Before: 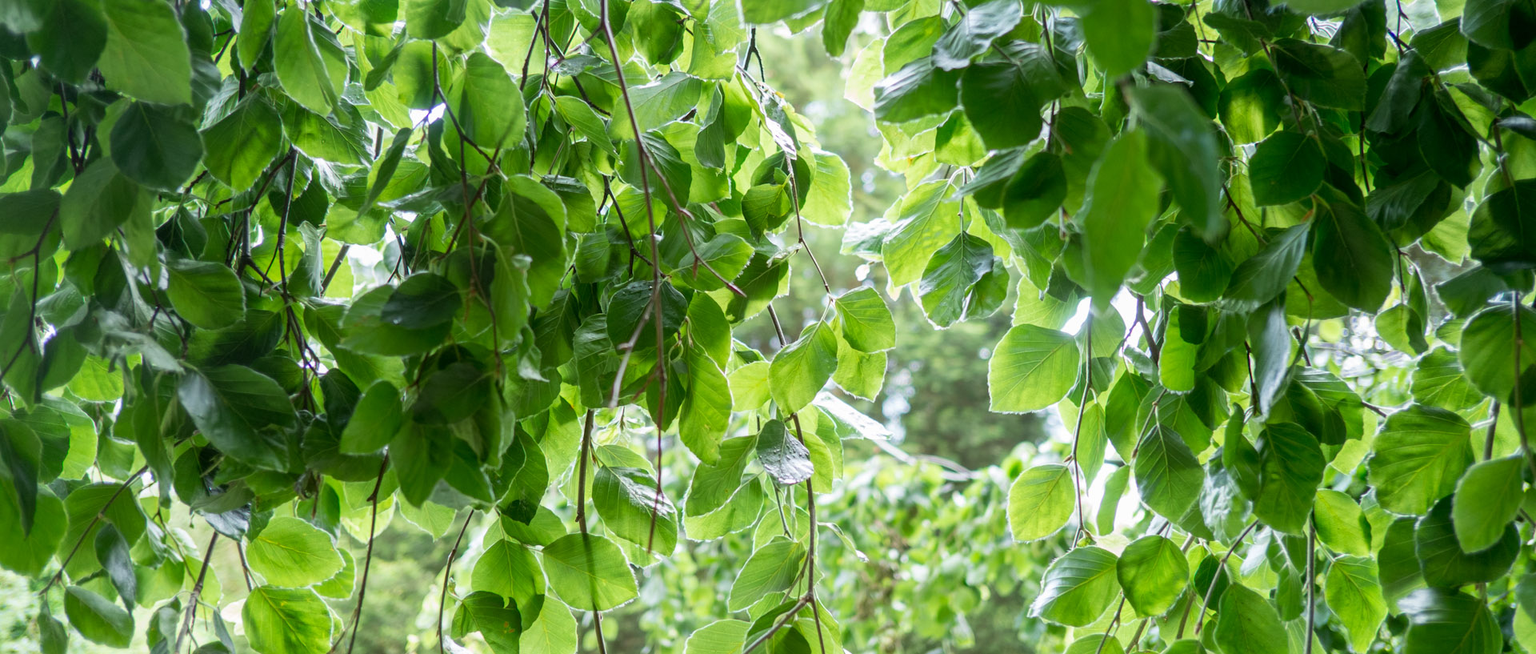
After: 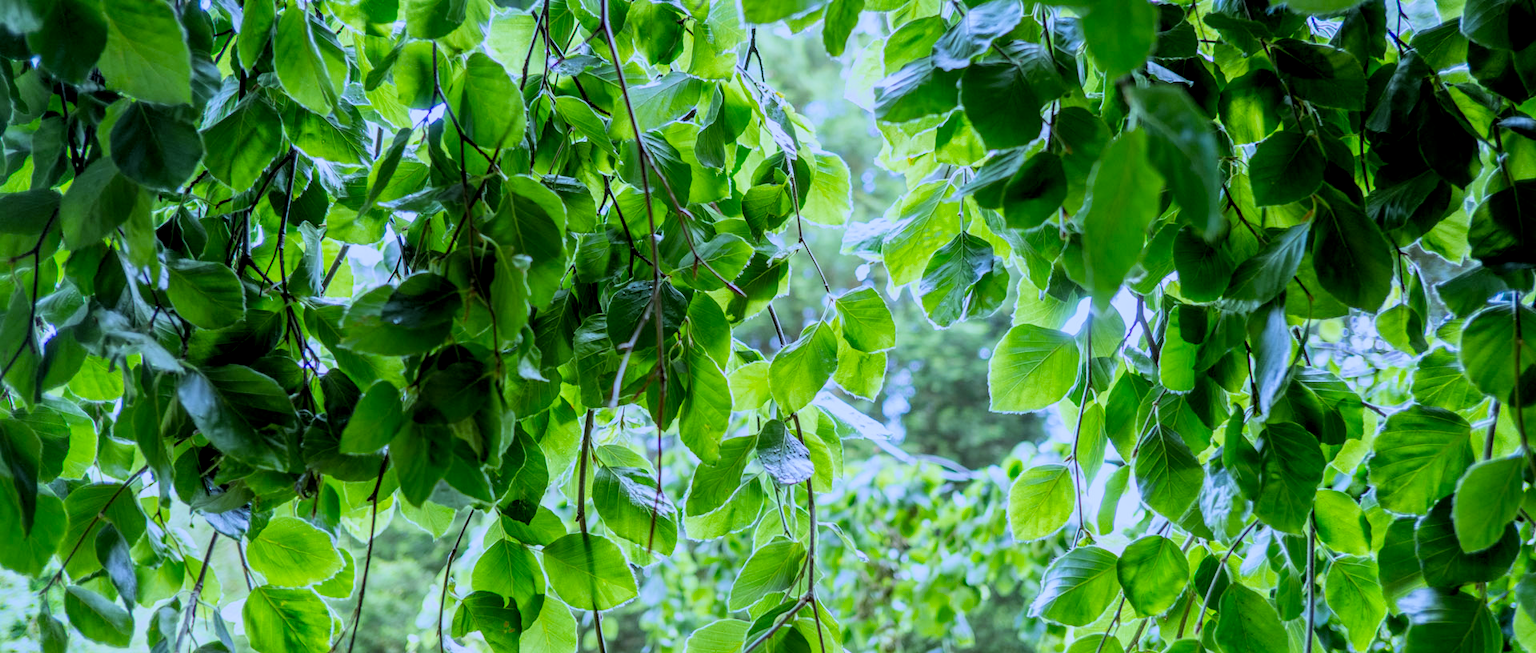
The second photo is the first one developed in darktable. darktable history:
white balance: red 0.871, blue 1.249
filmic rgb: black relative exposure -7.75 EV, white relative exposure 4.4 EV, threshold 3 EV, target black luminance 0%, hardness 3.76, latitude 50.51%, contrast 1.074, highlights saturation mix 10%, shadows ↔ highlights balance -0.22%, color science v4 (2020), enable highlight reconstruction true
local contrast: on, module defaults
